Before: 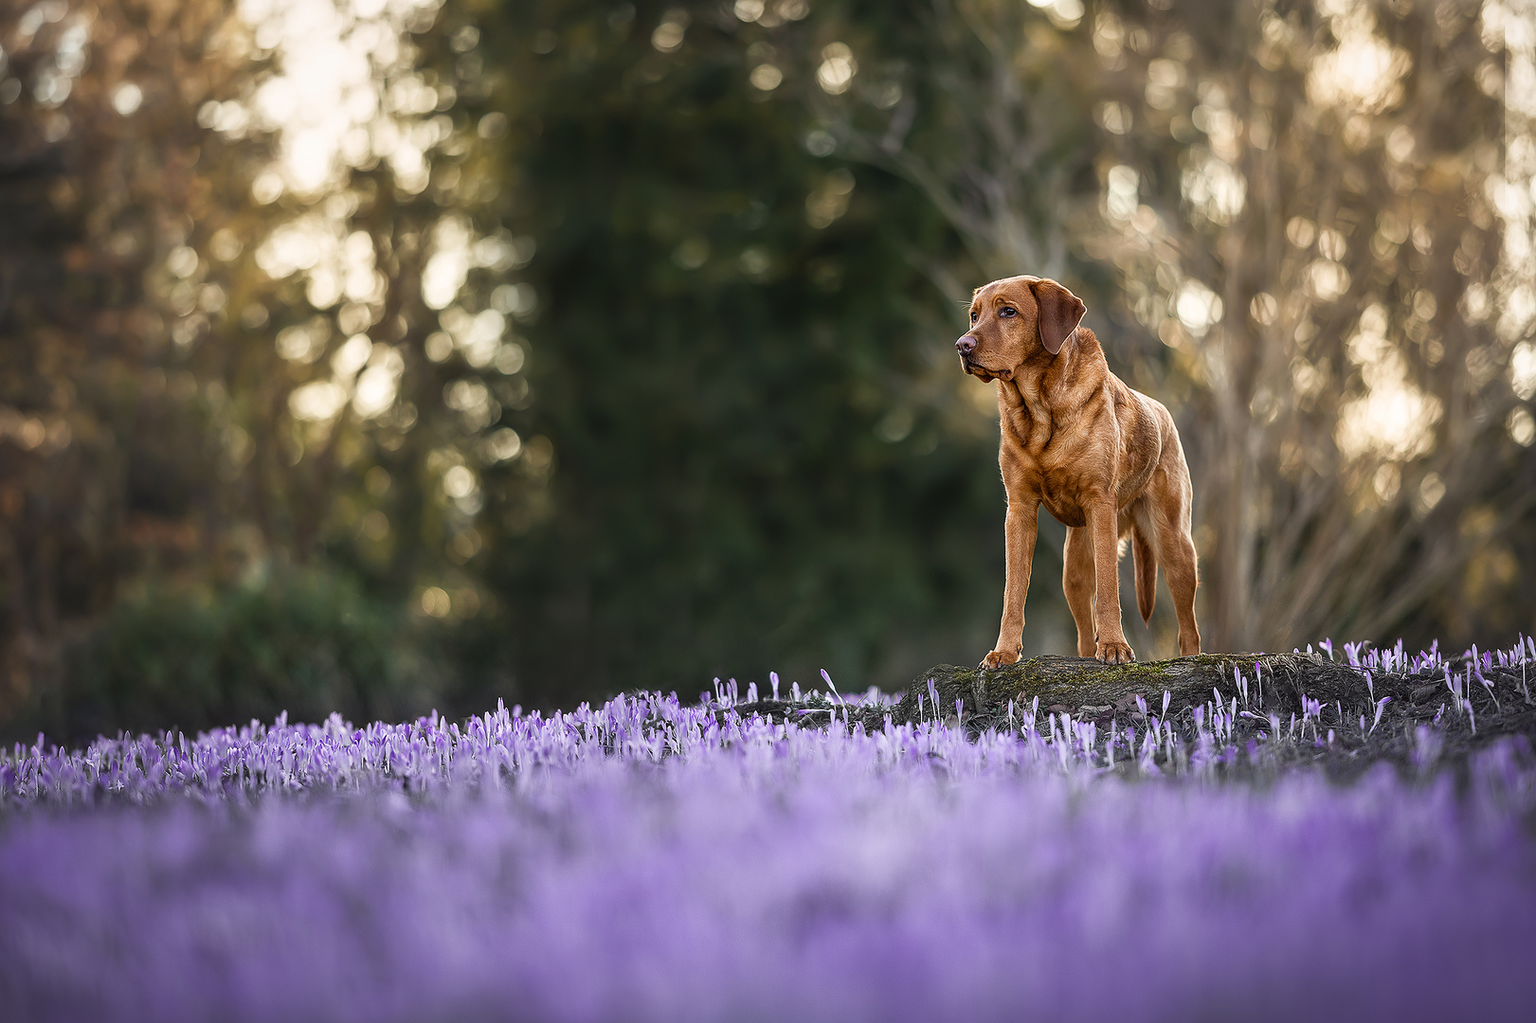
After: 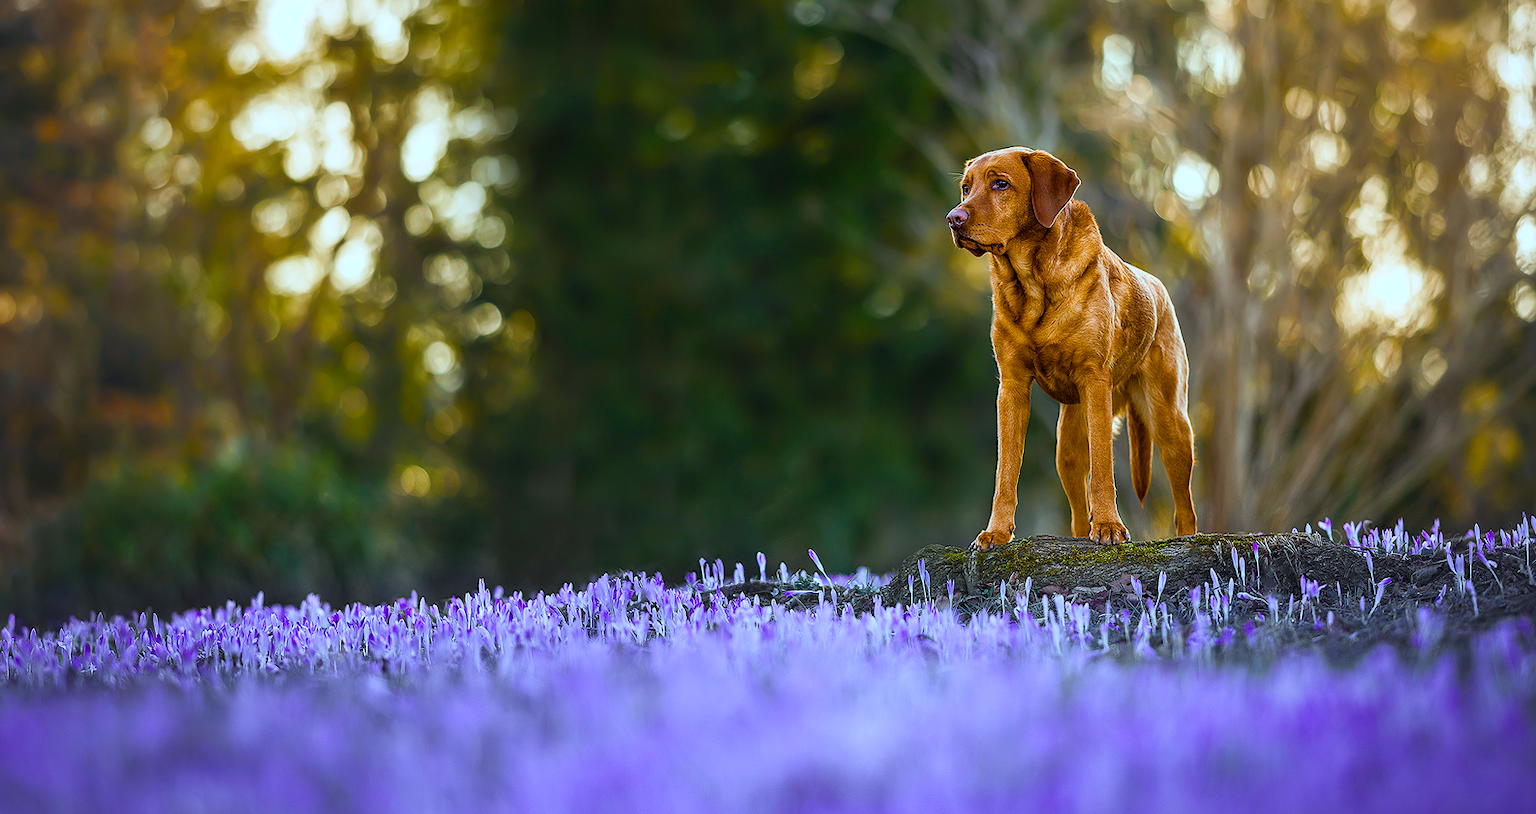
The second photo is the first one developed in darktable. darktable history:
tone equalizer: luminance estimator HSV value / RGB max
crop and rotate: left 1.942%, top 12.956%, right 0.168%, bottom 9.131%
color correction: highlights a* -10.64, highlights b* -18.88
color balance rgb: linear chroma grading › global chroma 15.336%, perceptual saturation grading › global saturation 37.168%, perceptual saturation grading › shadows 35.241%, global vibrance 20%
